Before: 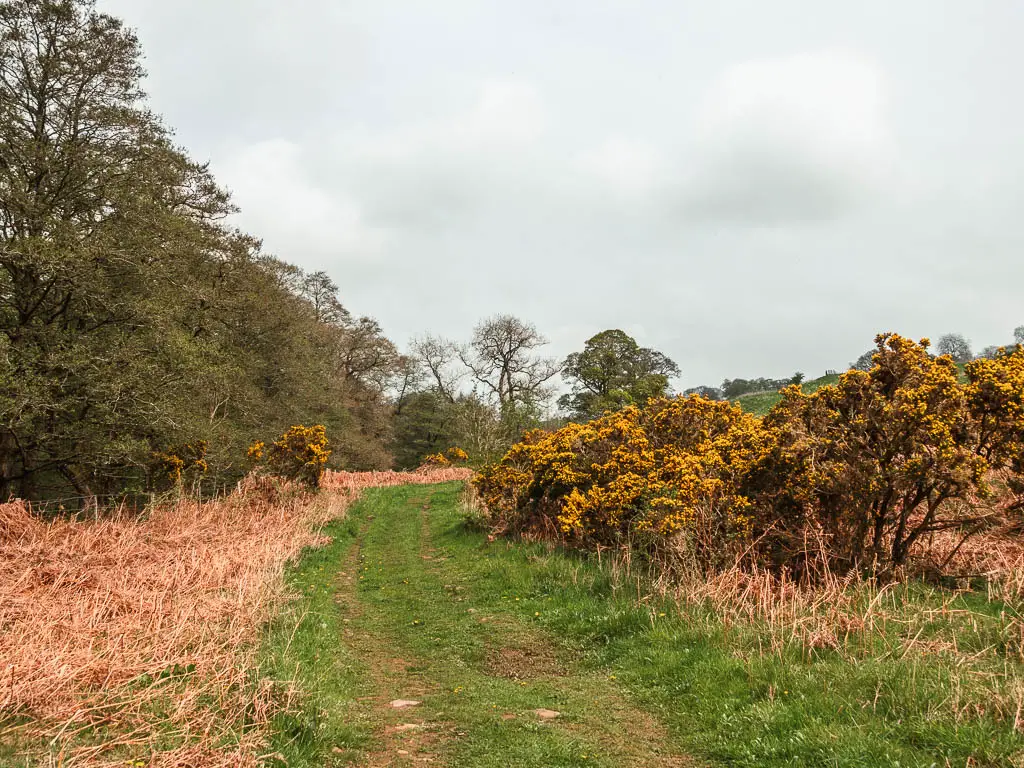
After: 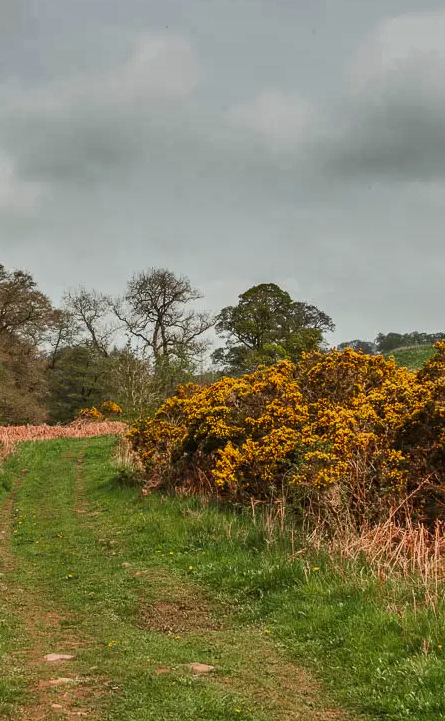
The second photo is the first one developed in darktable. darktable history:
shadows and highlights: shadows 80.77, white point adjustment -9.04, highlights -61.26, soften with gaussian
crop: left 33.811%, top 6.039%, right 22.715%
